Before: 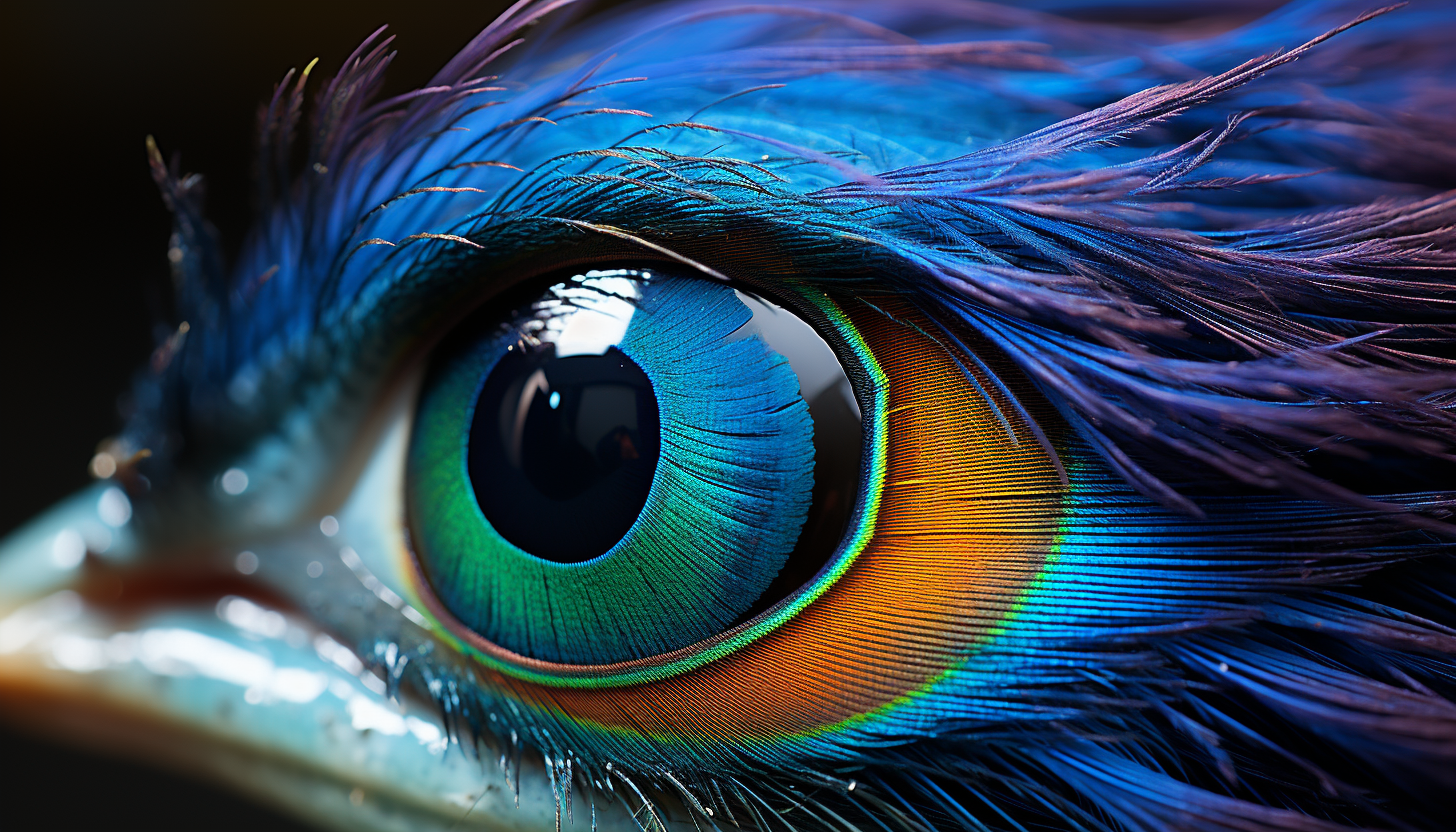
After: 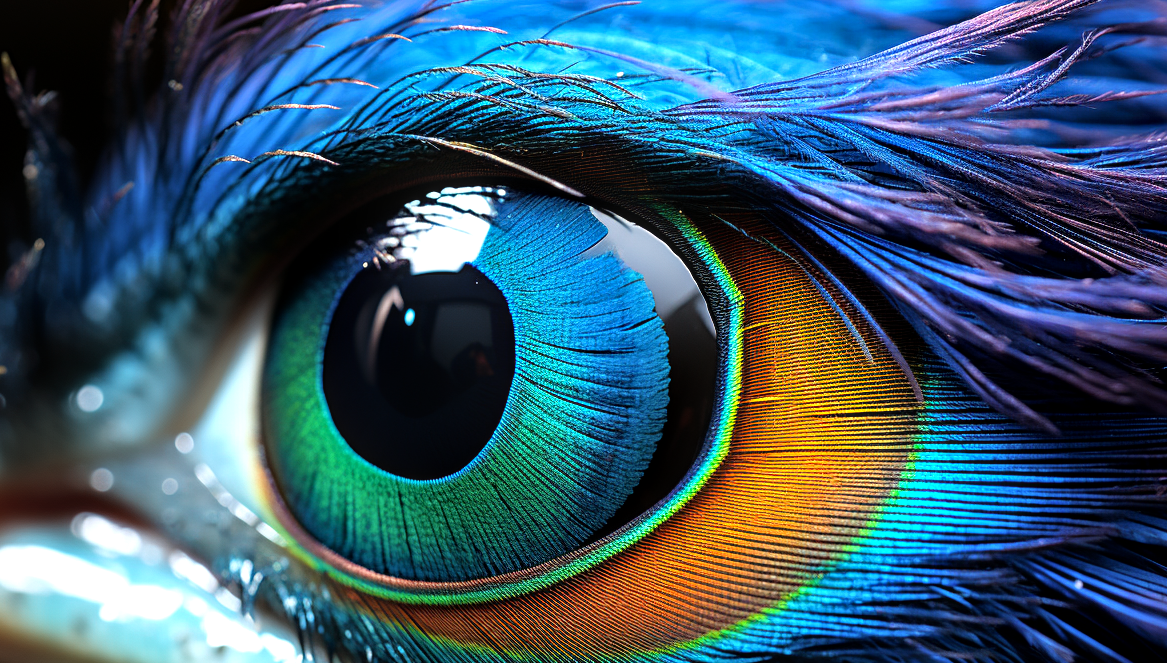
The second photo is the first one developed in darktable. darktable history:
crop and rotate: left 9.962%, top 9.981%, right 9.845%, bottom 10.299%
local contrast: on, module defaults
tone equalizer: -8 EV -0.713 EV, -7 EV -0.694 EV, -6 EV -0.605 EV, -5 EV -0.411 EV, -3 EV 0.369 EV, -2 EV 0.6 EV, -1 EV 0.691 EV, +0 EV 0.731 EV
